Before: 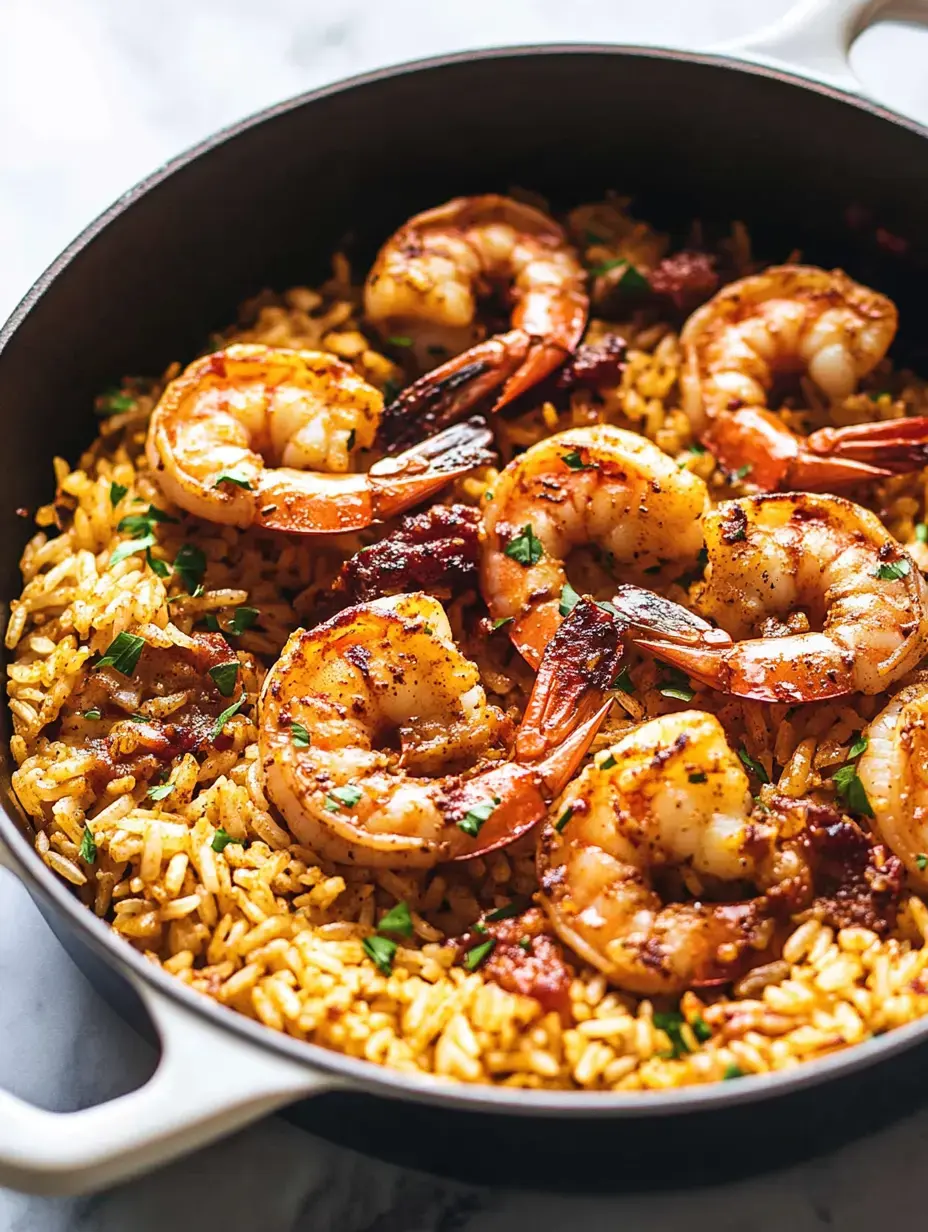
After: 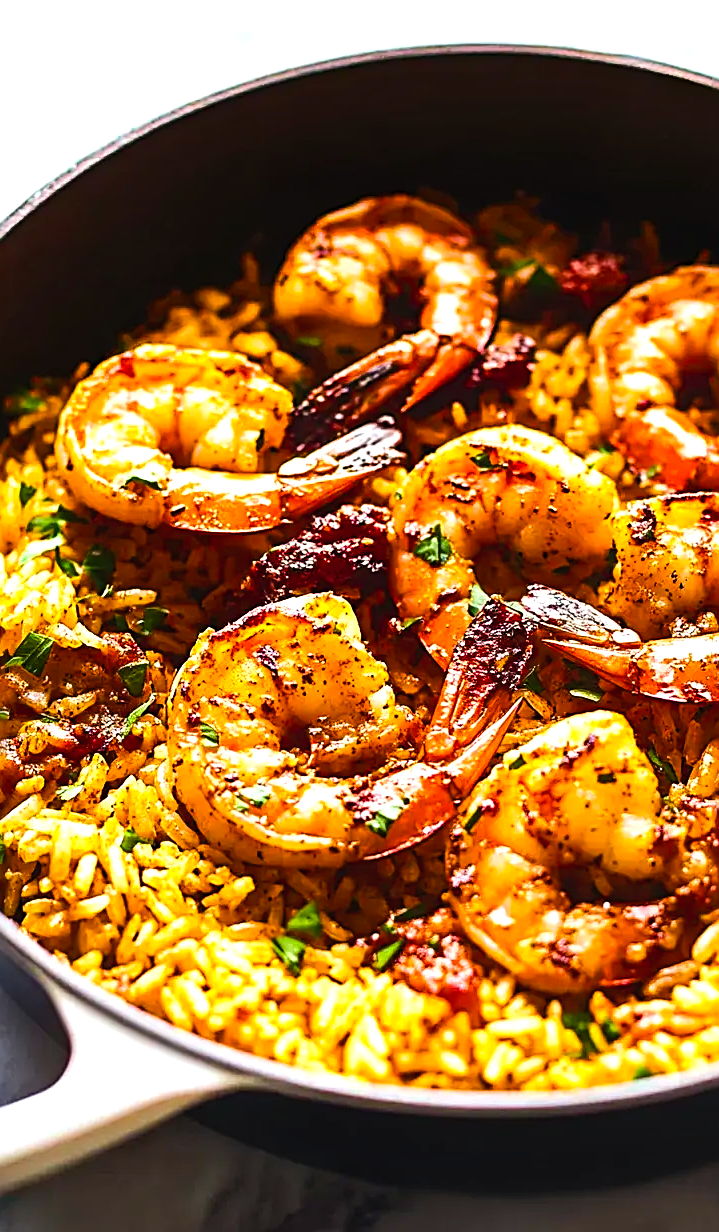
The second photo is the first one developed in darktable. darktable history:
crop: left 9.848%, right 12.584%
contrast brightness saturation: contrast 0.074, brightness 0.085, saturation 0.183
sharpen: radius 2.642, amount 0.672
shadows and highlights: radius 266.68, soften with gaussian
color balance rgb: power › luminance -3.663%, power › chroma 0.571%, power › hue 37.73°, perceptual saturation grading › global saturation 25.499%, perceptual saturation grading › highlights -27.681%, perceptual saturation grading › shadows 33.957%, perceptual brilliance grading › highlights 18.525%, perceptual brilliance grading › mid-tones 32.04%, perceptual brilliance grading › shadows -31.782%, global vibrance 20%
contrast equalizer: octaves 7, y [[0.526, 0.53, 0.532, 0.532, 0.53, 0.525], [0.5 ×6], [0.5 ×6], [0 ×6], [0 ×6]], mix -0.991
